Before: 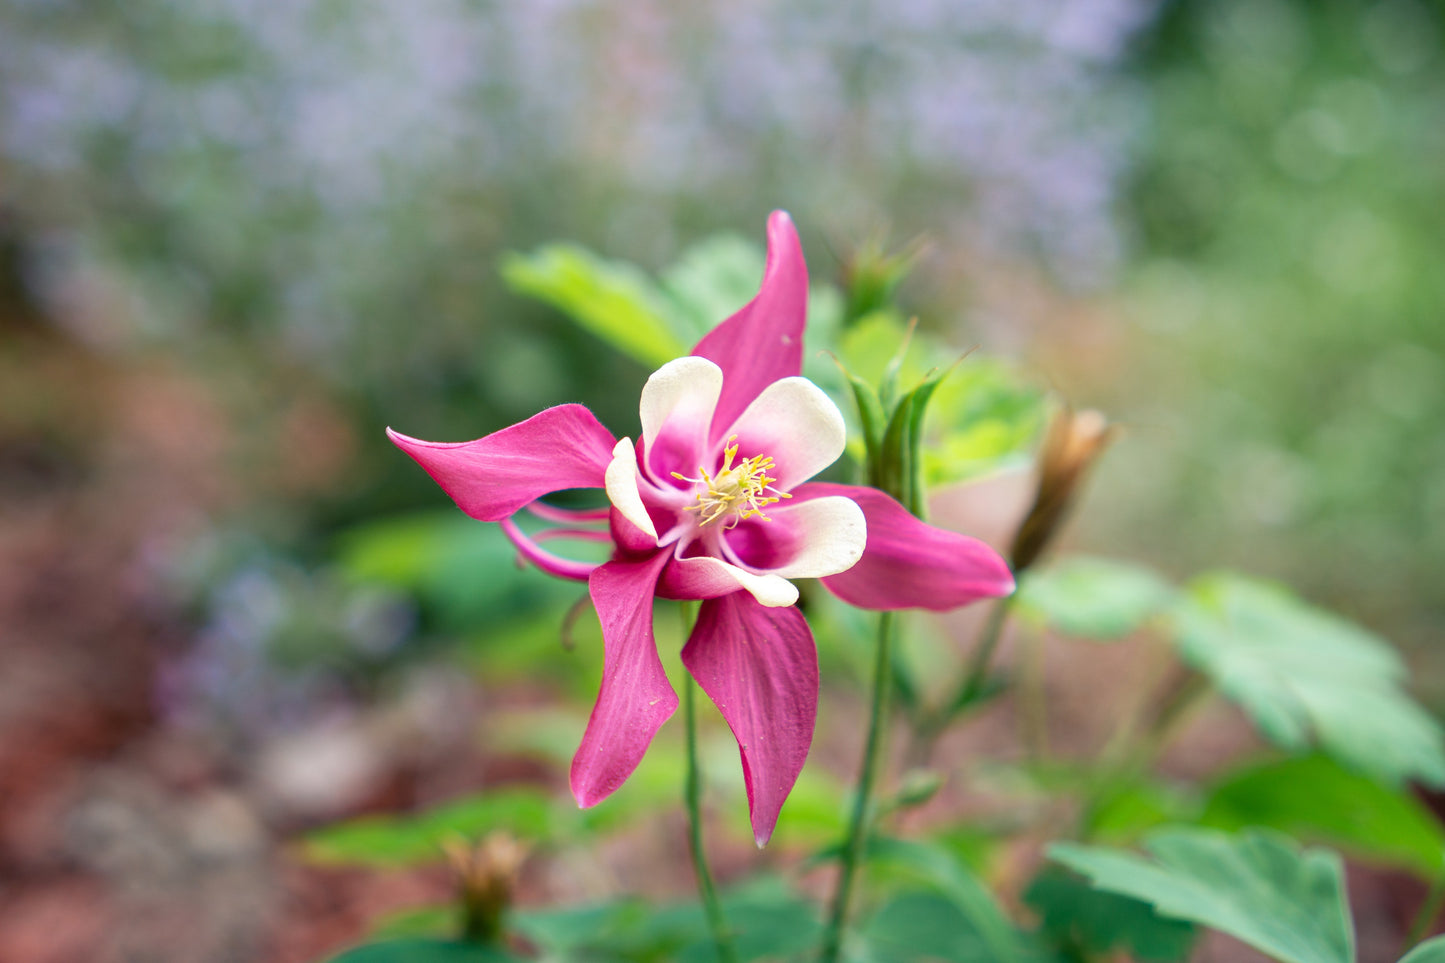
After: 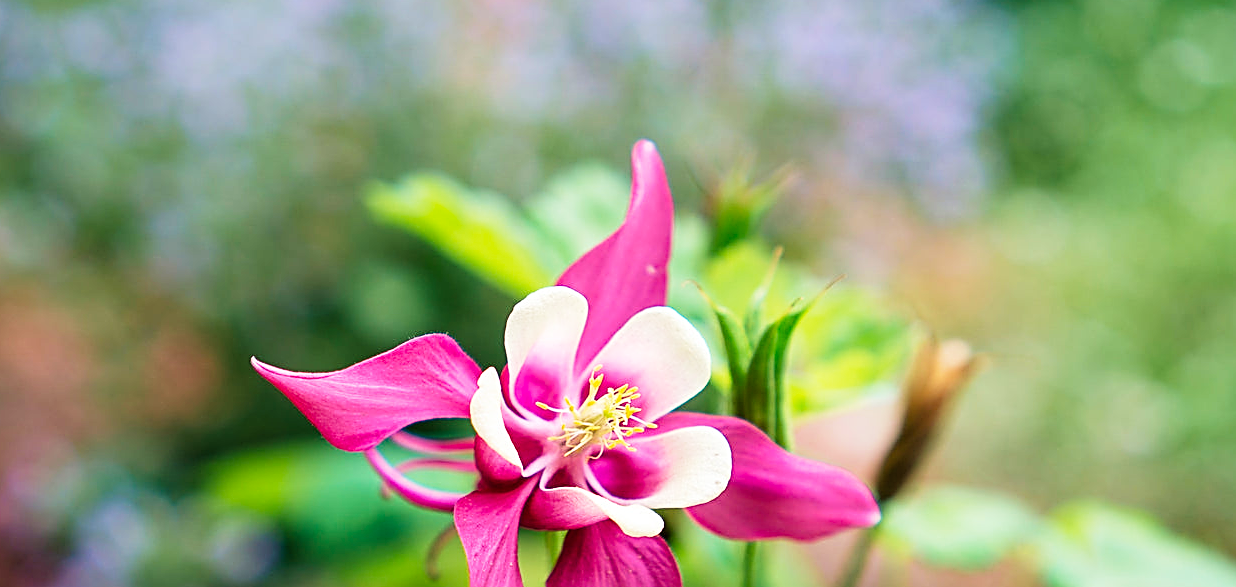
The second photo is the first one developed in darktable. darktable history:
base curve: curves: ch0 [(0, 0) (0.204, 0.334) (0.55, 0.733) (1, 1)], preserve colors none
crop and rotate: left 9.379%, top 7.314%, right 5.059%, bottom 31.692%
sharpen: amount 0.907
tone curve: curves: ch0 [(0, 0) (0.153, 0.056) (1, 1)], preserve colors none
velvia: strength 26.71%
